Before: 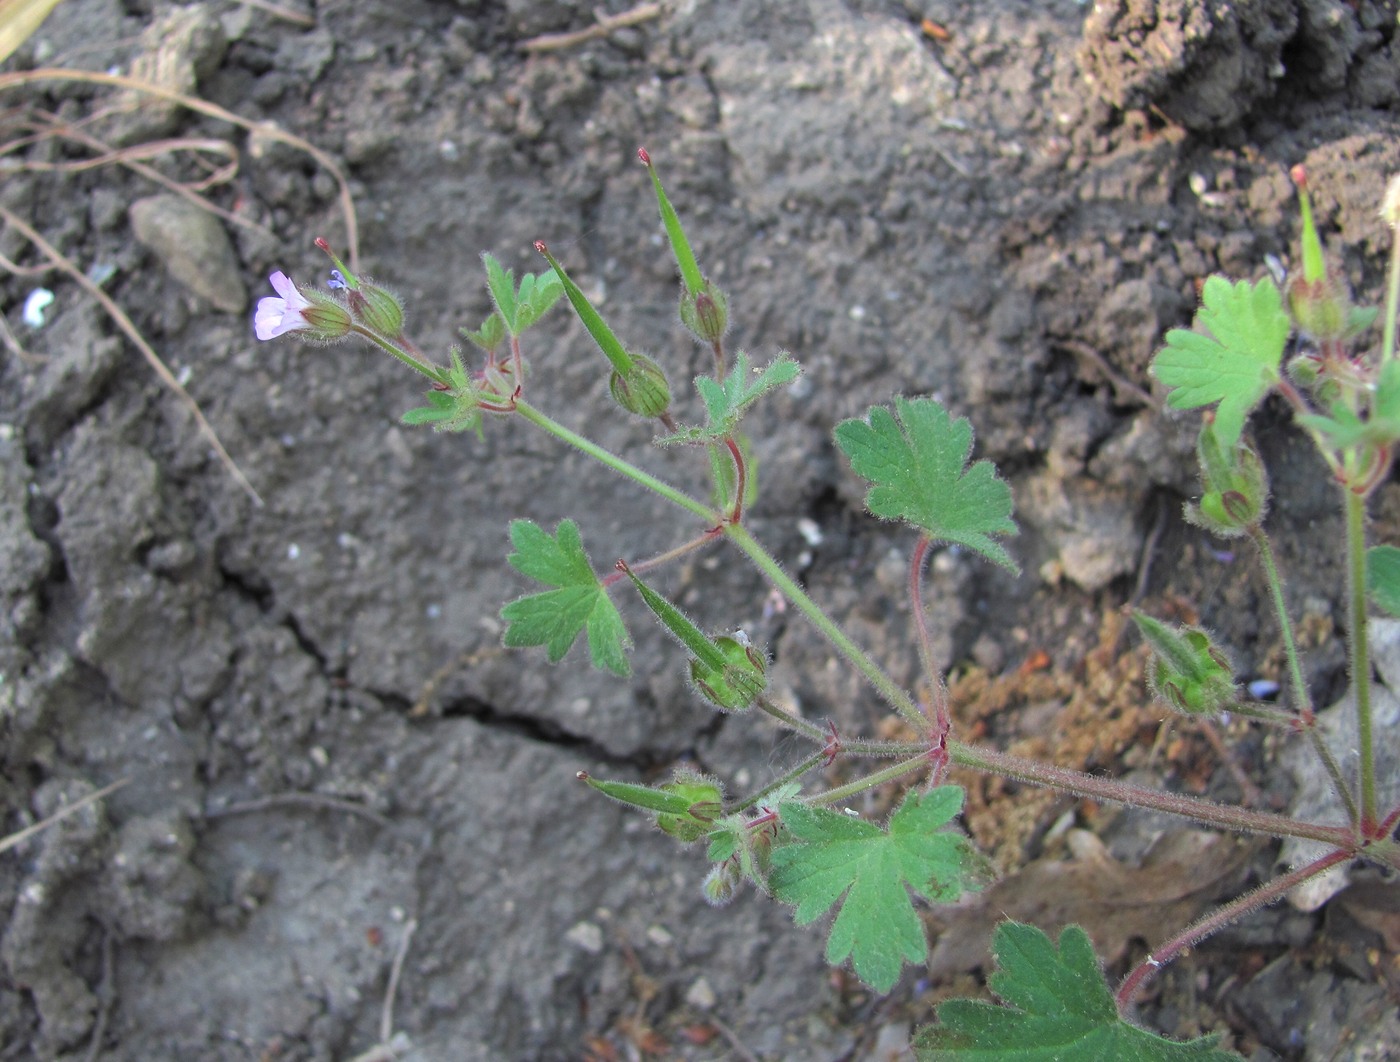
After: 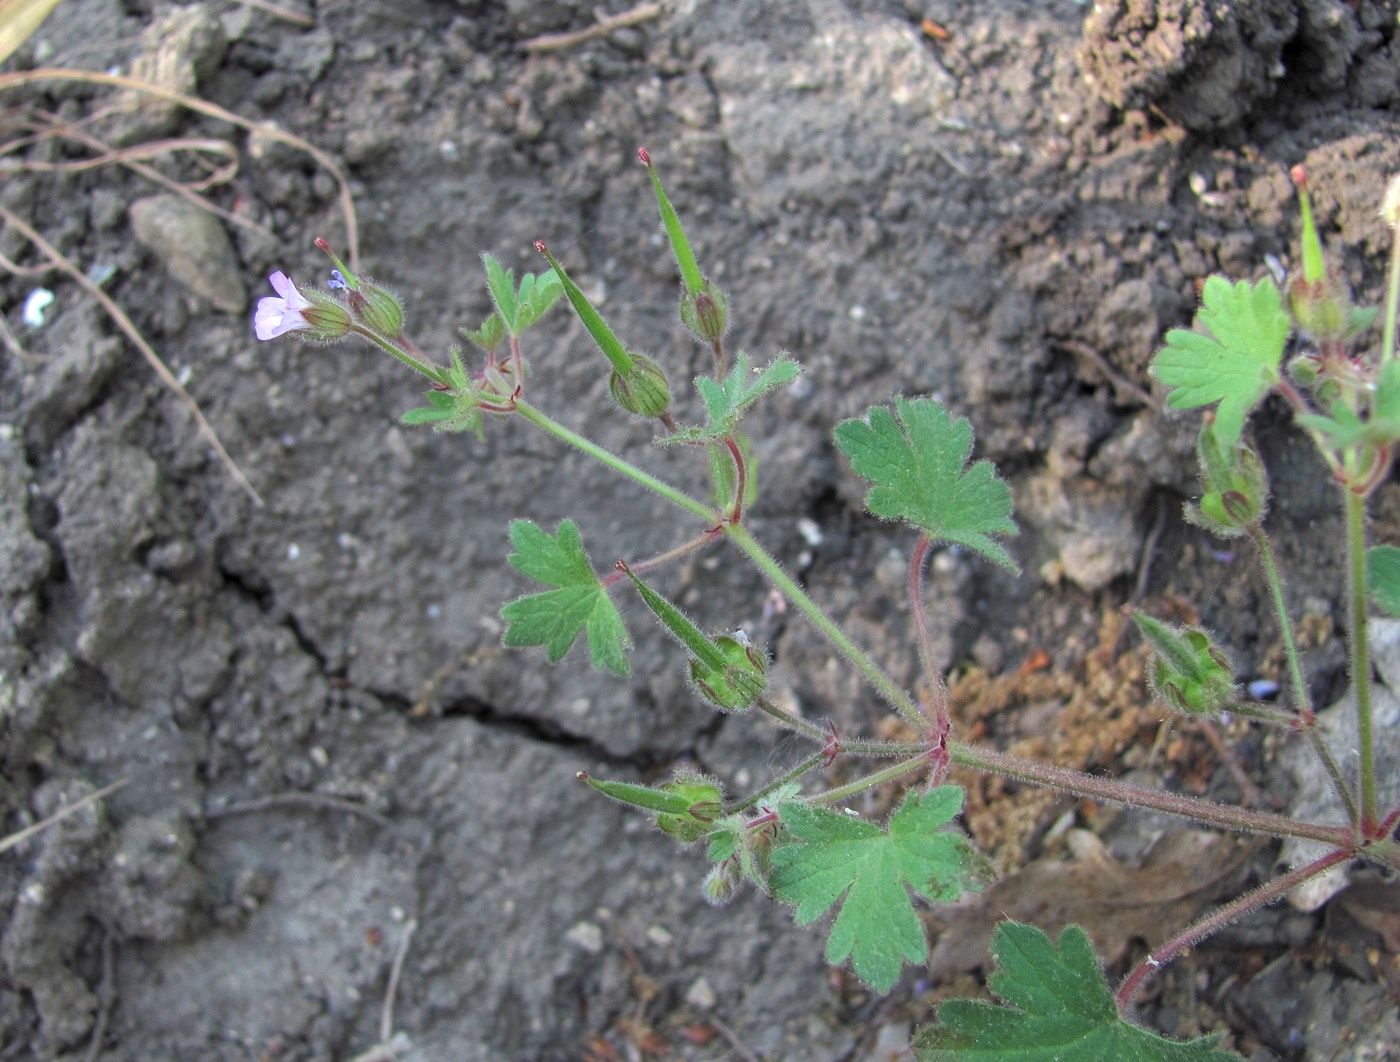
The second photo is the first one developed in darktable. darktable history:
local contrast: highlights 102%, shadows 98%, detail 120%, midtone range 0.2
